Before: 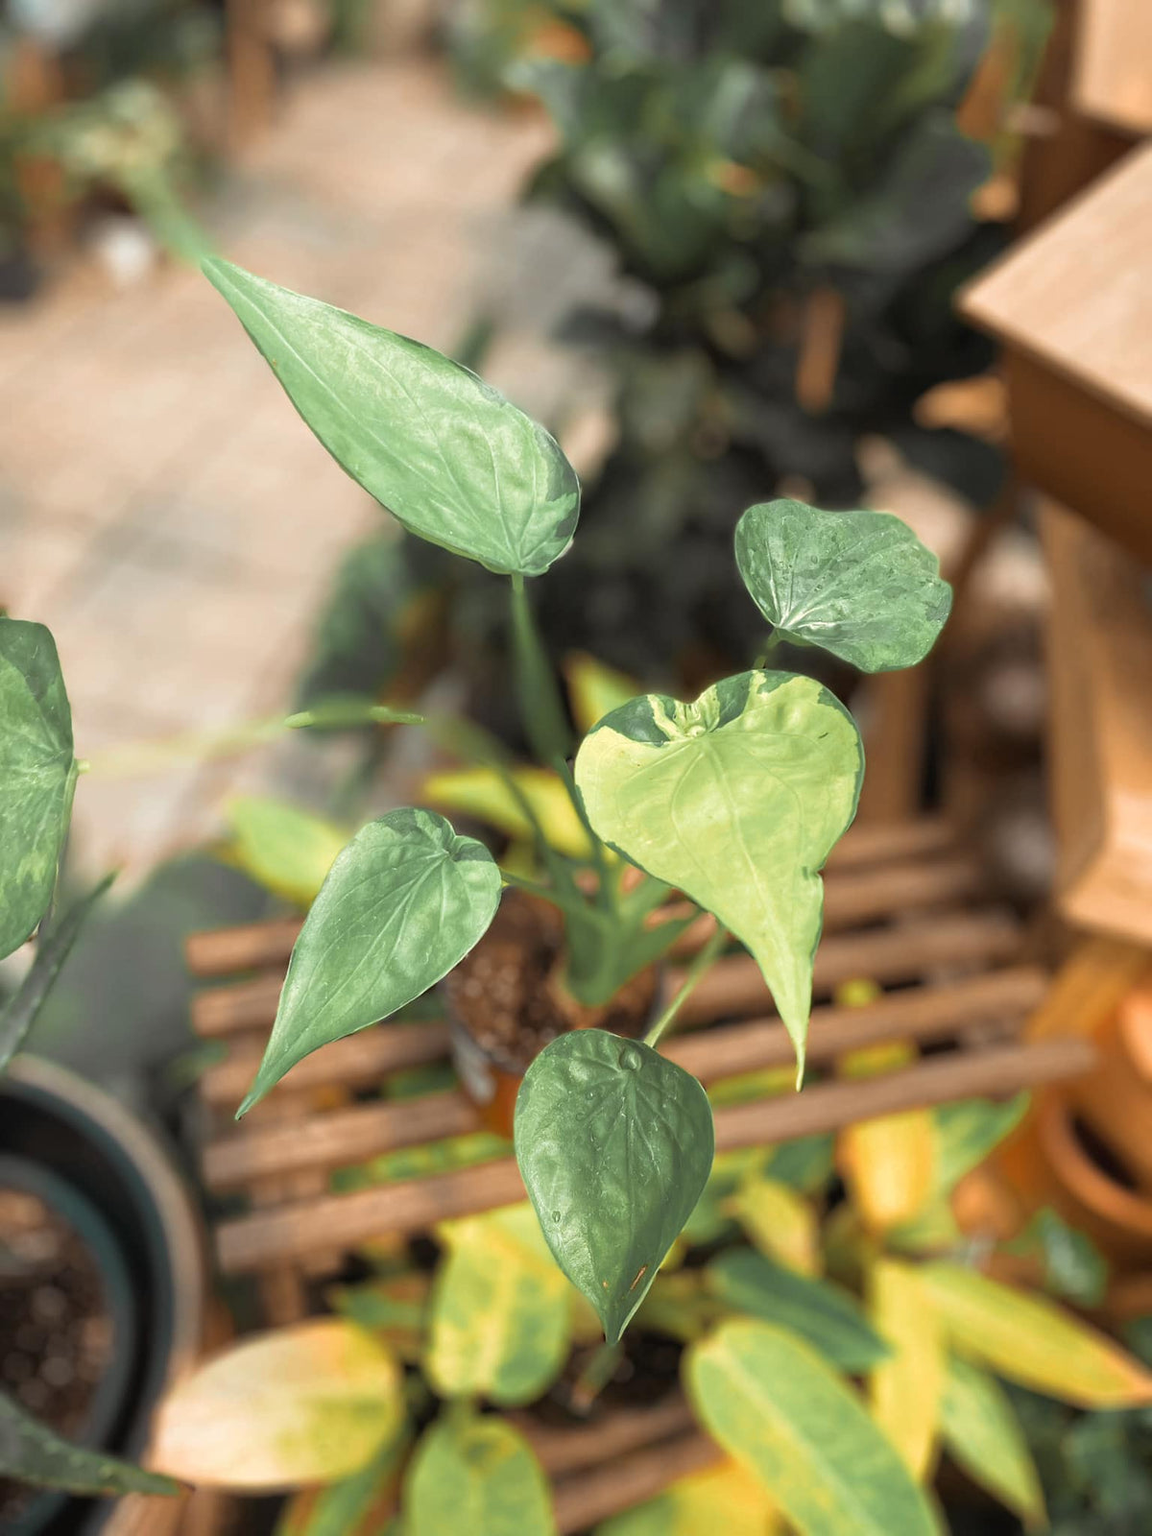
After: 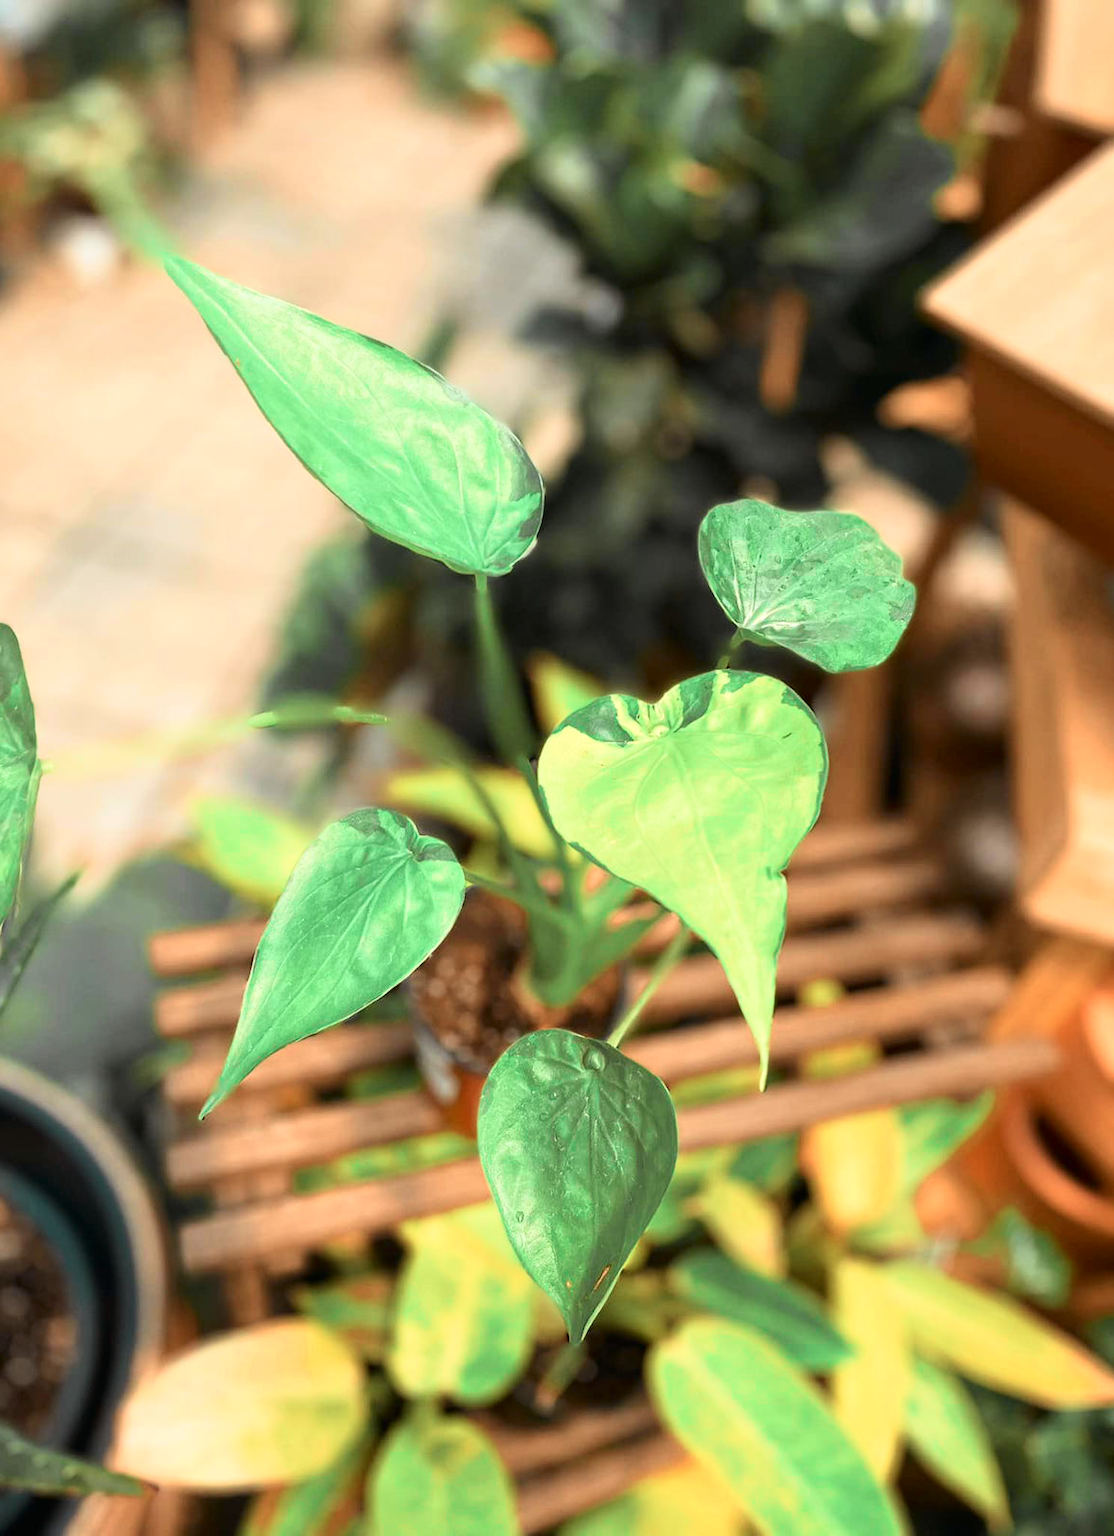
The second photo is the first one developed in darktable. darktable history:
tone curve: curves: ch0 [(0, 0) (0.051, 0.021) (0.11, 0.069) (0.249, 0.235) (0.452, 0.526) (0.596, 0.713) (0.703, 0.83) (0.851, 0.938) (1, 1)]; ch1 [(0, 0) (0.1, 0.038) (0.318, 0.221) (0.413, 0.325) (0.443, 0.412) (0.483, 0.474) (0.503, 0.501) (0.516, 0.517) (0.548, 0.568) (0.569, 0.599) (0.594, 0.634) (0.666, 0.701) (1, 1)]; ch2 [(0, 0) (0.453, 0.435) (0.479, 0.476) (0.504, 0.5) (0.529, 0.537) (0.556, 0.583) (0.584, 0.618) (0.824, 0.815) (1, 1)], color space Lab, independent channels, preserve colors none
crop and rotate: left 3.238%
color correction: highlights a* 0.003, highlights b* -0.283
